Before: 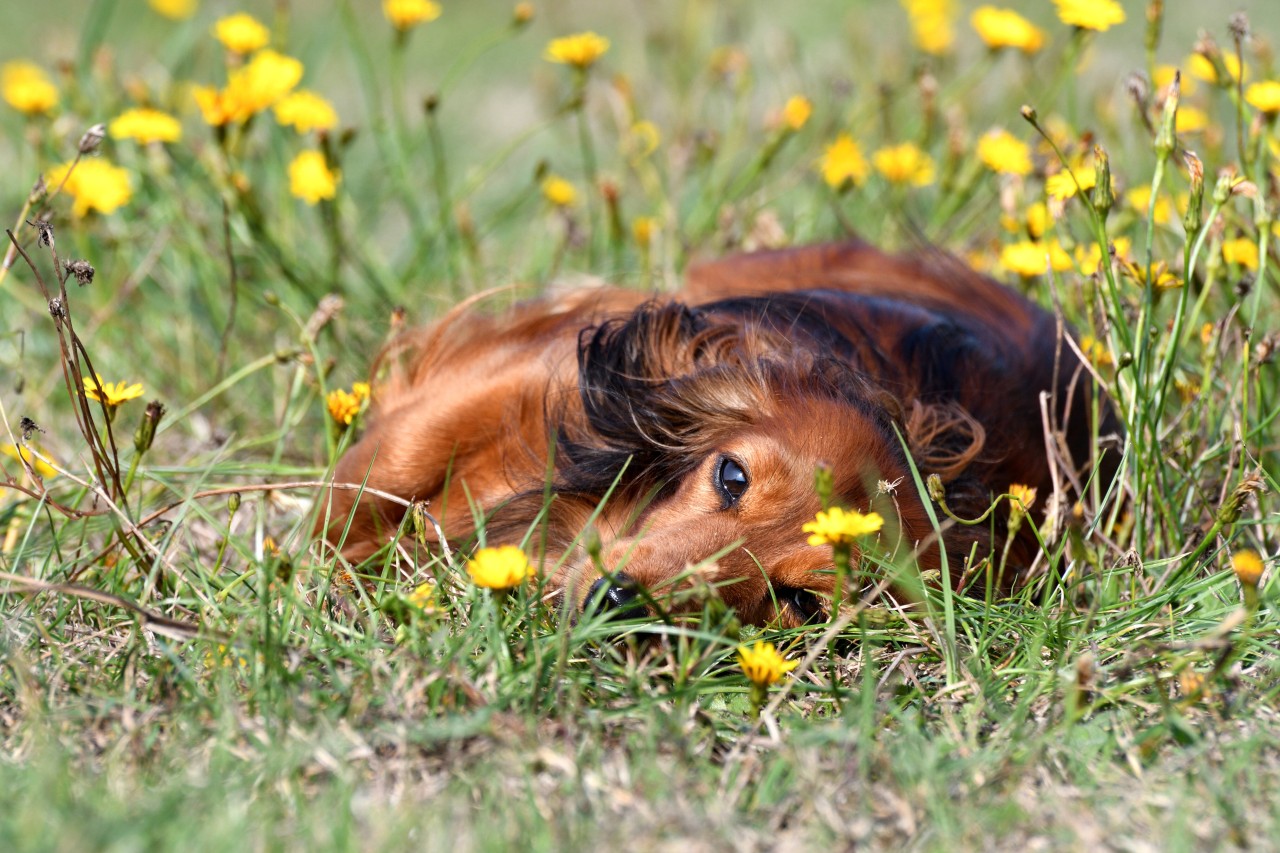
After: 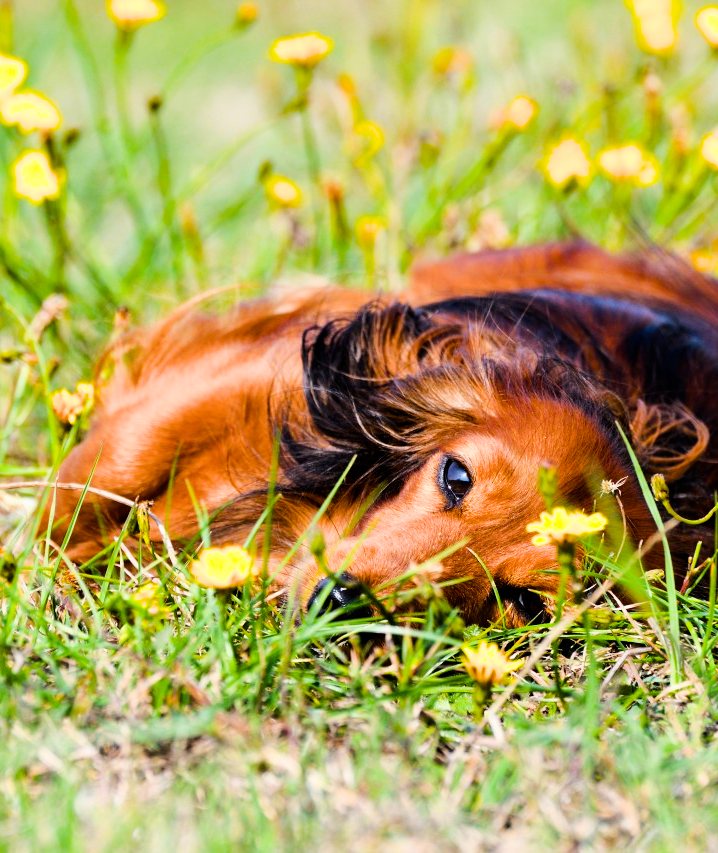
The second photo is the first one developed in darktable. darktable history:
crop: left 21.573%, right 22.262%
exposure: black level correction 0, exposure 0.499 EV, compensate highlight preservation false
color balance rgb: linear chroma grading › global chroma 20.161%, perceptual saturation grading › global saturation 30.88%, perceptual brilliance grading › highlights 20.702%, perceptual brilliance grading › mid-tones 19.029%, perceptual brilliance grading › shadows -19.943%
filmic rgb: black relative exposure -7.65 EV, white relative exposure 4.56 EV, hardness 3.61, contrast 1.05
